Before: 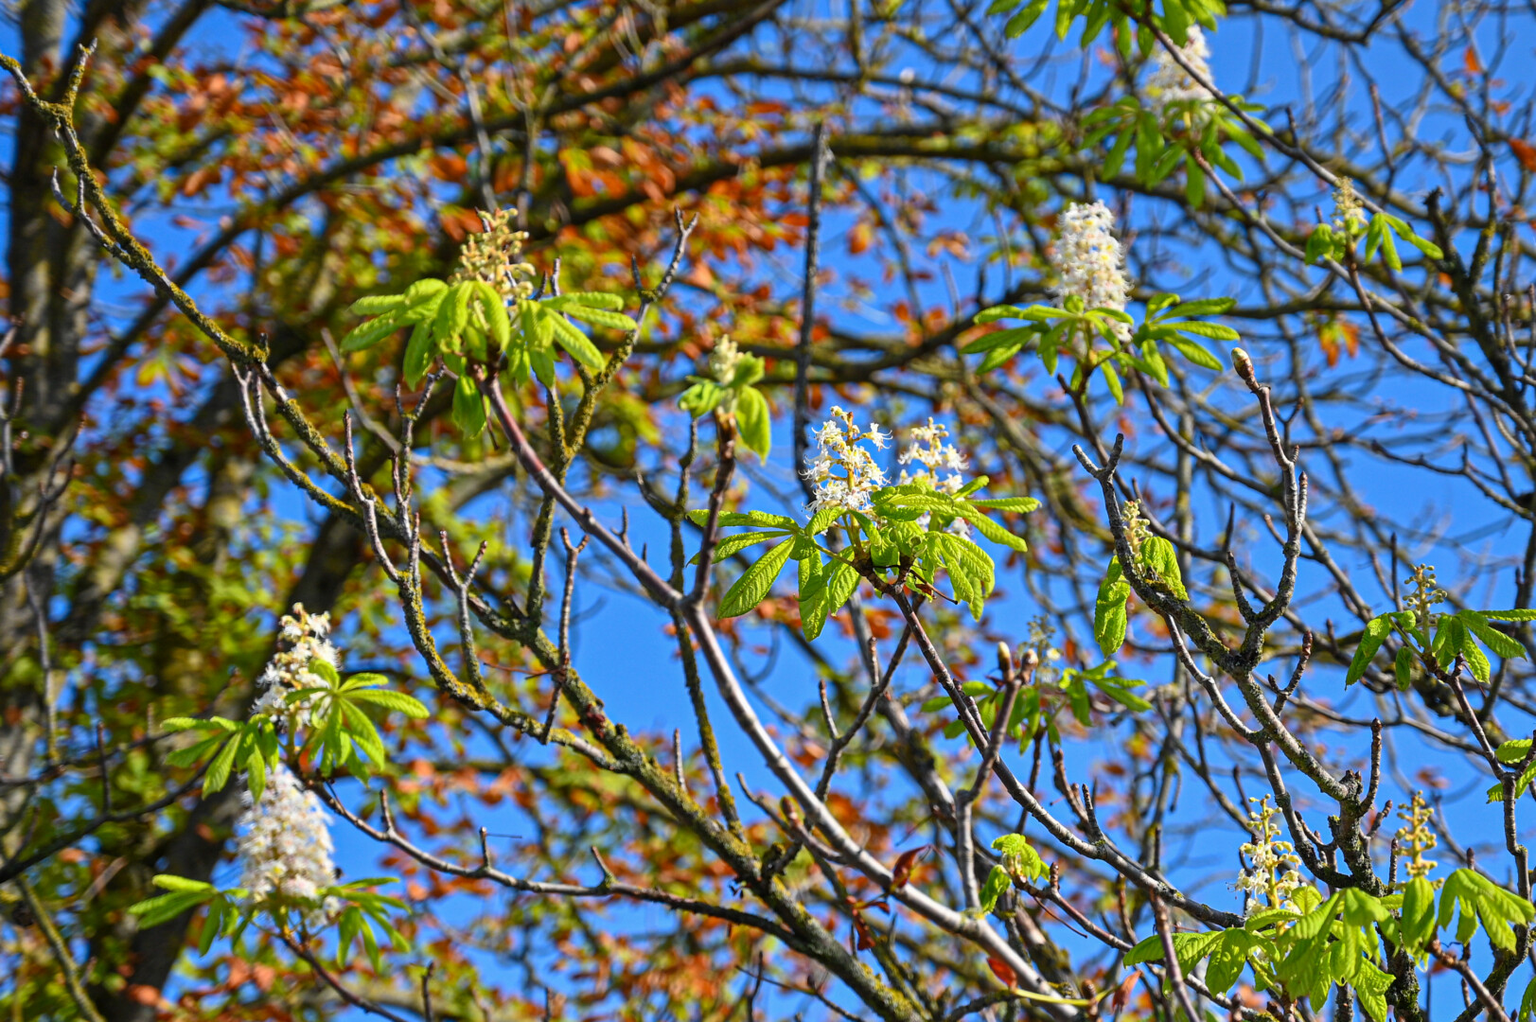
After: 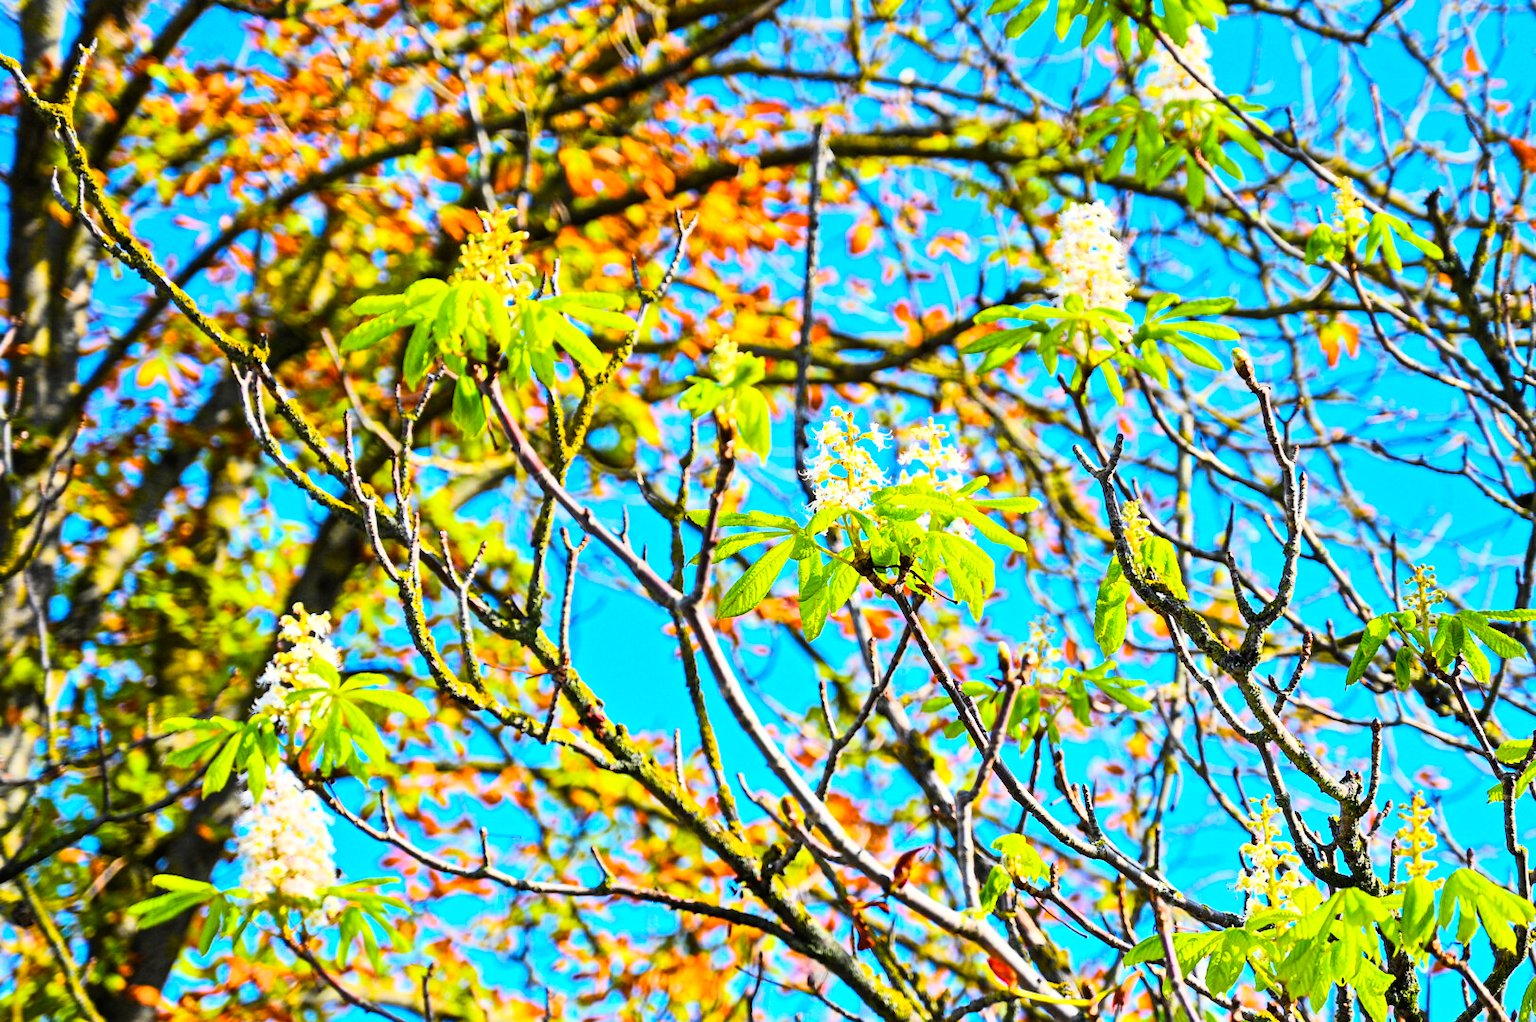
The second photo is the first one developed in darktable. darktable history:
base curve: curves: ch0 [(0, 0) (0.007, 0.004) (0.027, 0.03) (0.046, 0.07) (0.207, 0.54) (0.442, 0.872) (0.673, 0.972) (1, 1)]
color balance rgb: perceptual saturation grading › global saturation 30.593%, perceptual brilliance grading › mid-tones 11.073%, perceptual brilliance grading › shadows 15.795%, global vibrance 20%
